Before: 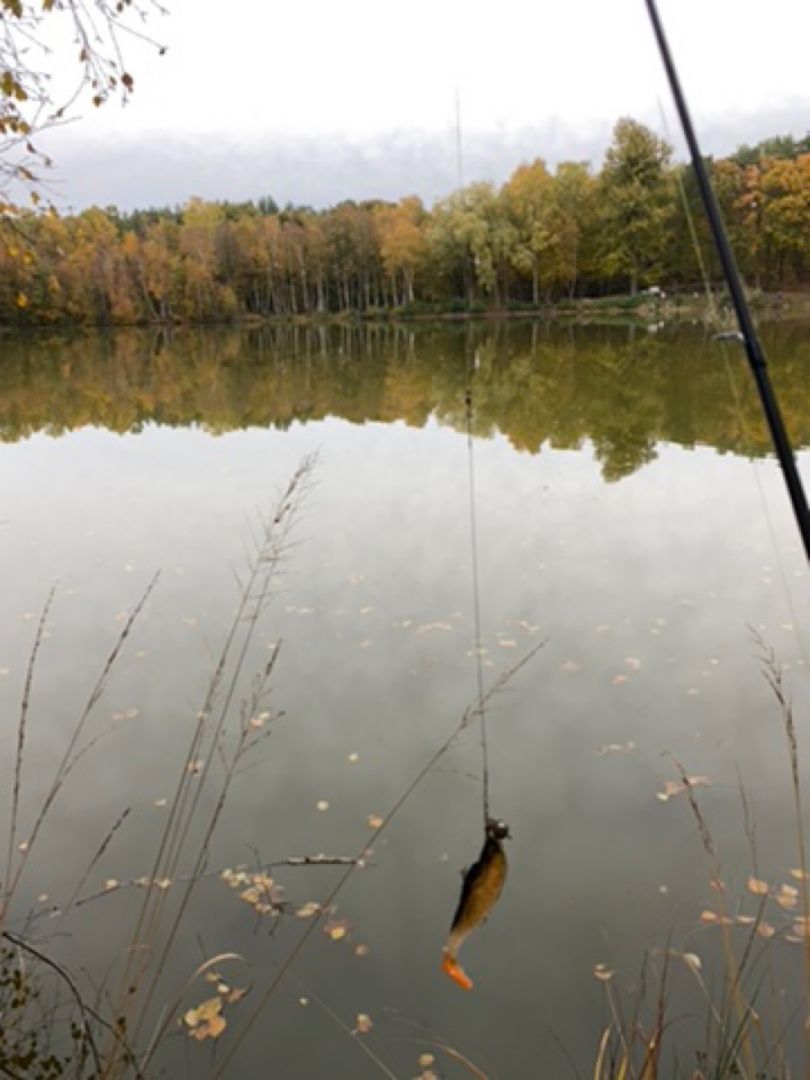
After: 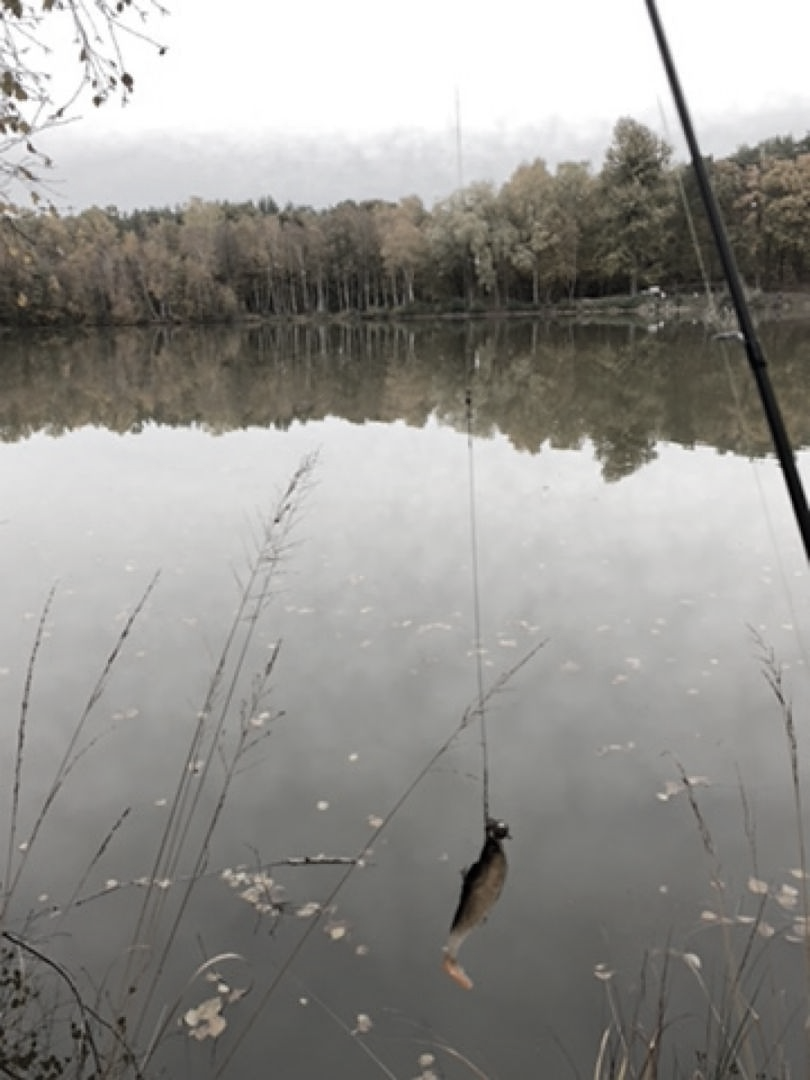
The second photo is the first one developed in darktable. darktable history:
shadows and highlights: shadows 37.06, highlights -27.73, soften with gaussian
tone equalizer: on, module defaults
sharpen: radius 1.02, threshold 0.854
color zones: curves: ch1 [(0, 0.153) (0.143, 0.15) (0.286, 0.151) (0.429, 0.152) (0.571, 0.152) (0.714, 0.151) (0.857, 0.151) (1, 0.153)]
